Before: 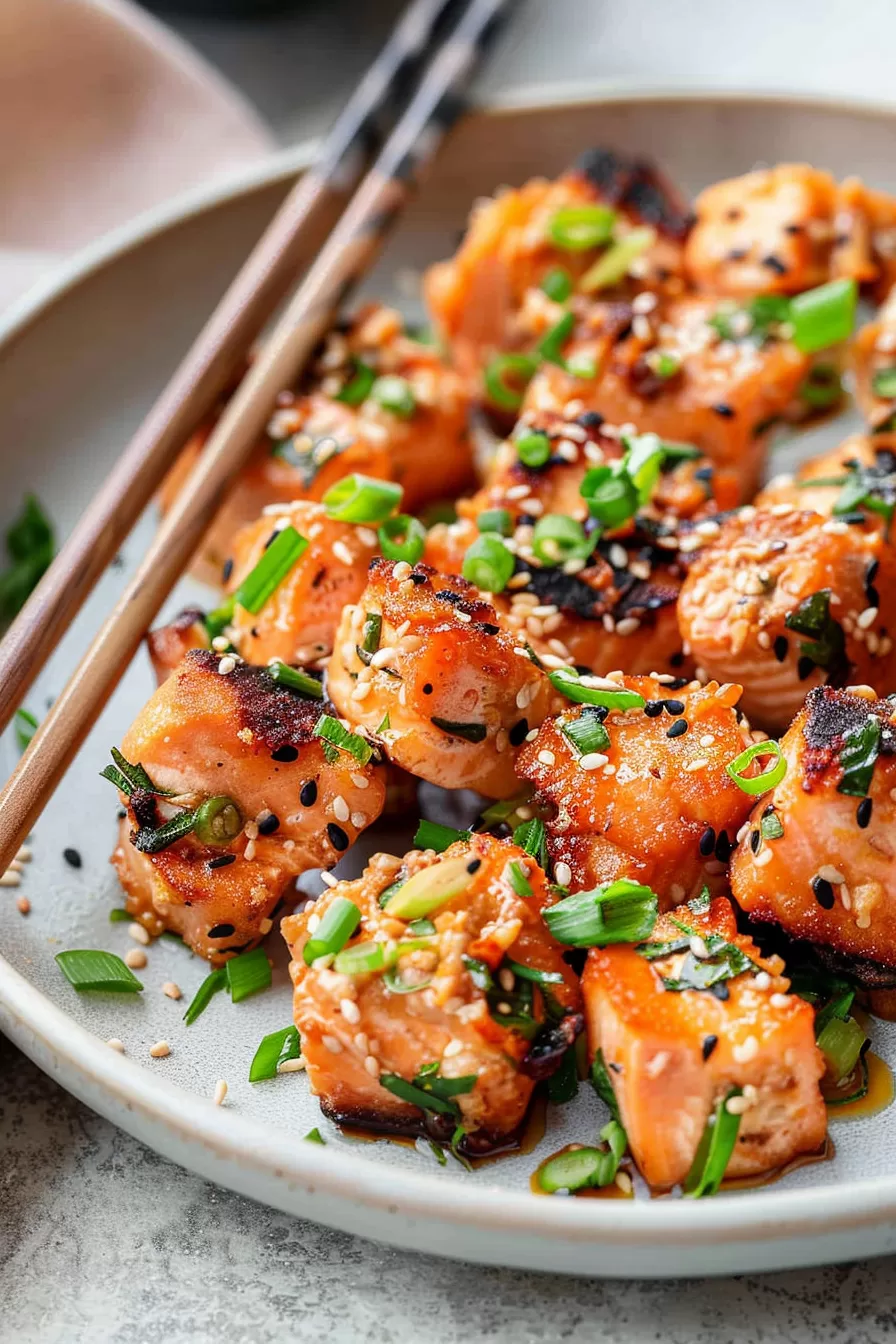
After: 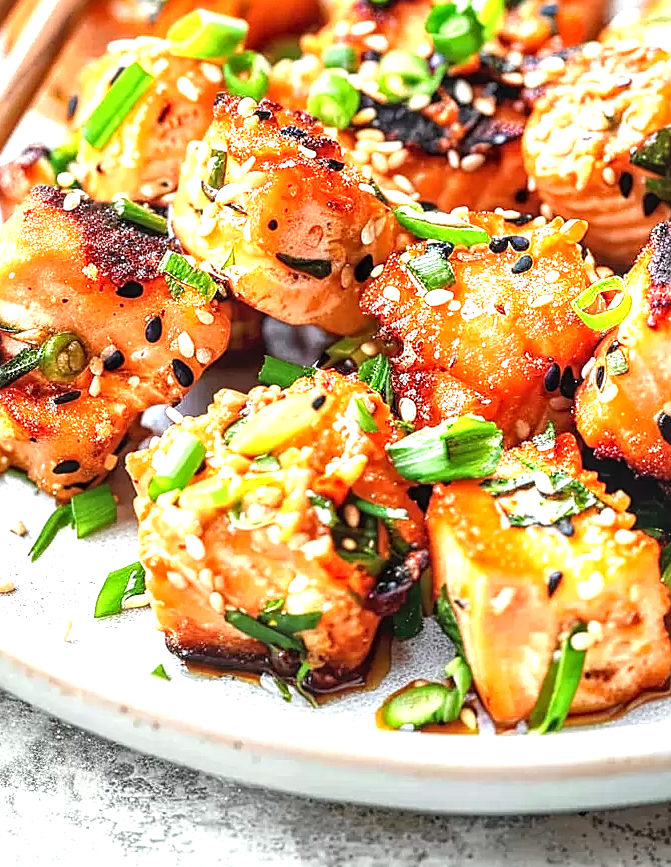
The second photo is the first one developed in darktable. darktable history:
exposure: black level correction 0, exposure 1.2 EV, compensate highlight preservation false
crop and rotate: left 17.356%, top 34.587%, right 7.734%, bottom 0.899%
sharpen: on, module defaults
local contrast: on, module defaults
